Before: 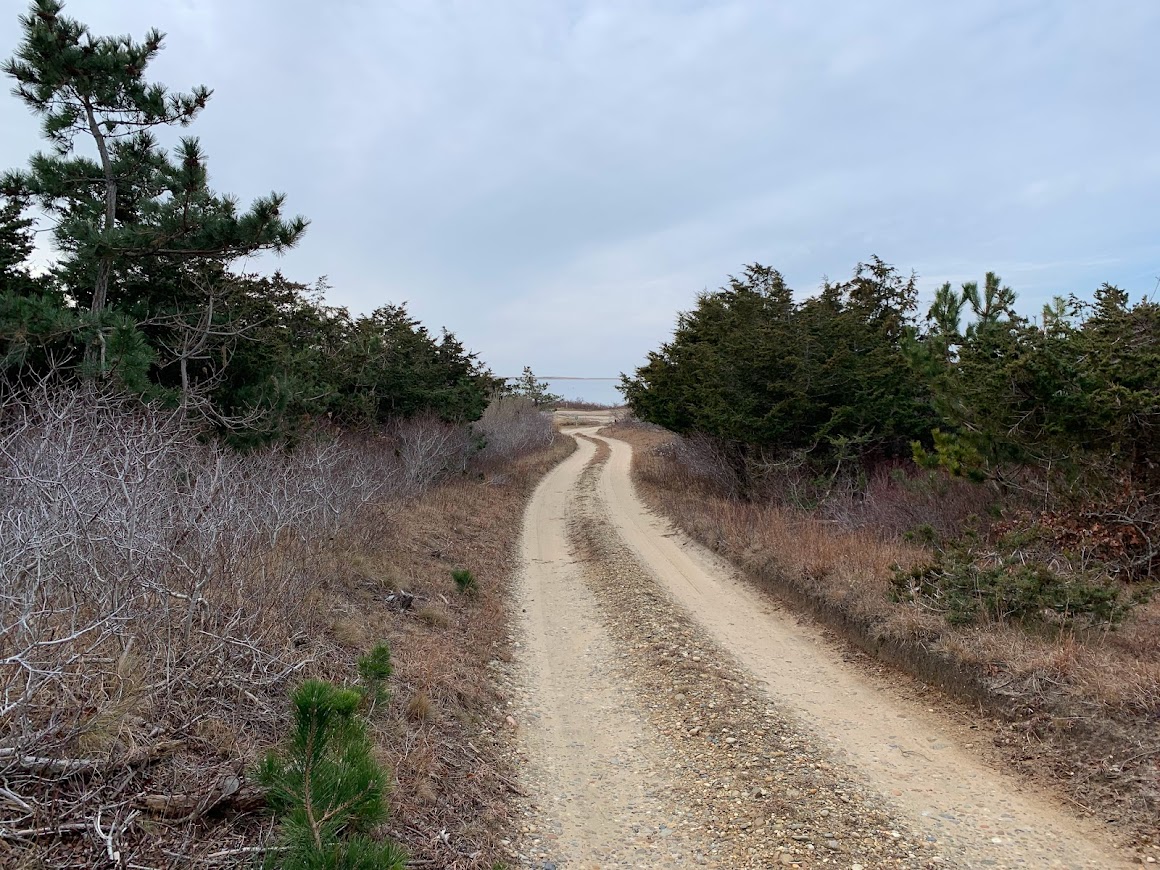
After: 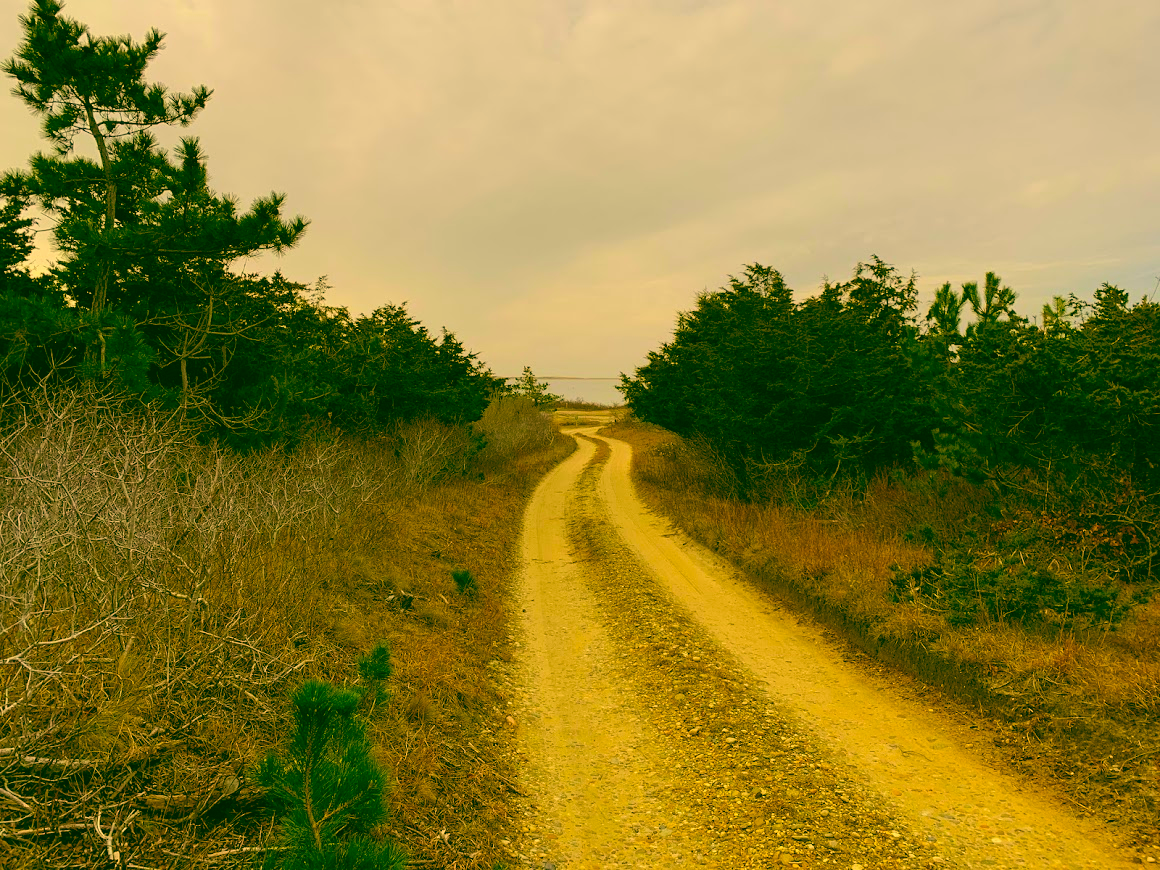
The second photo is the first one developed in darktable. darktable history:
color balance: lift [1.005, 0.99, 1.007, 1.01], gamma [1, 1.034, 1.032, 0.966], gain [0.873, 1.055, 1.067, 0.933]
color correction: highlights a* 10.44, highlights b* 30.04, shadows a* 2.73, shadows b* 17.51, saturation 1.72
white balance: red 0.974, blue 1.044
